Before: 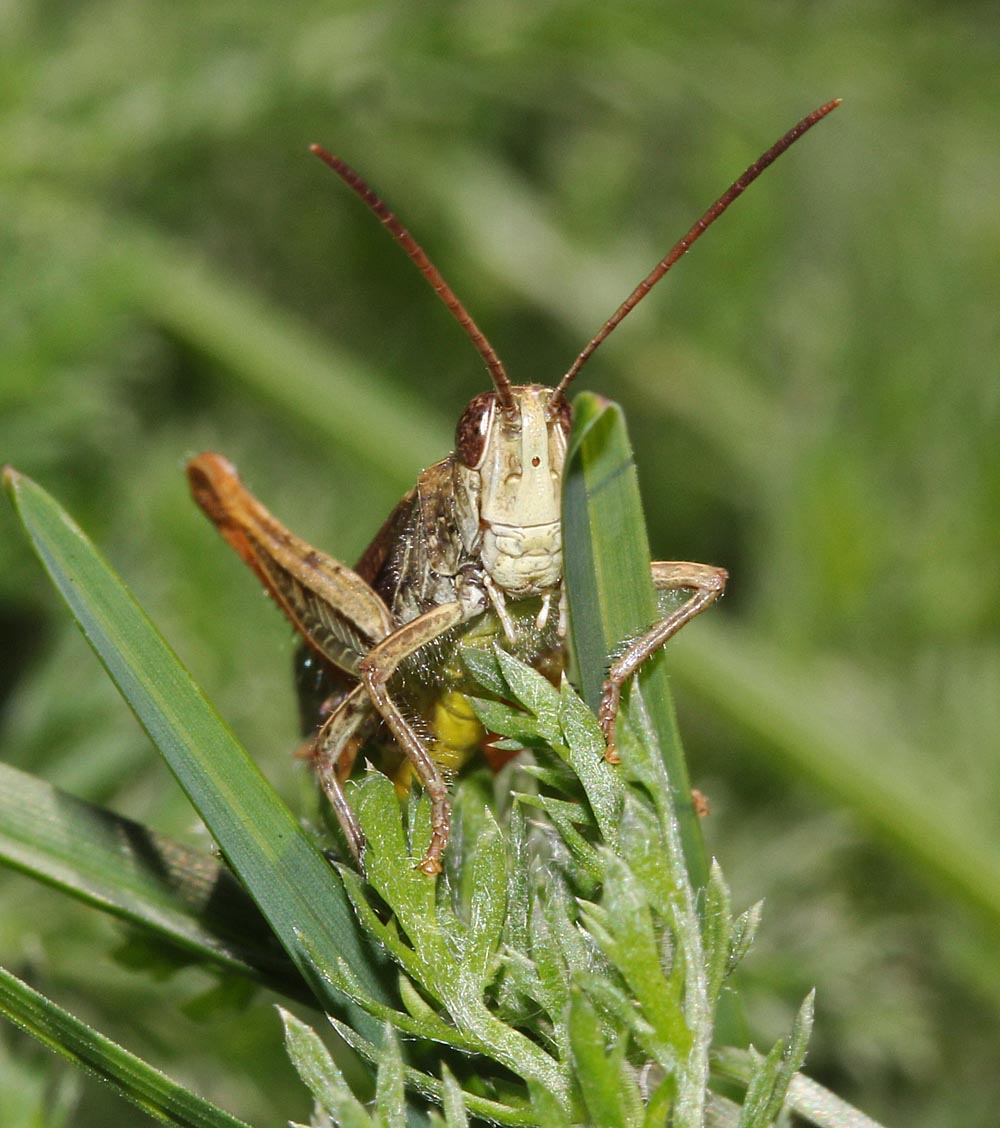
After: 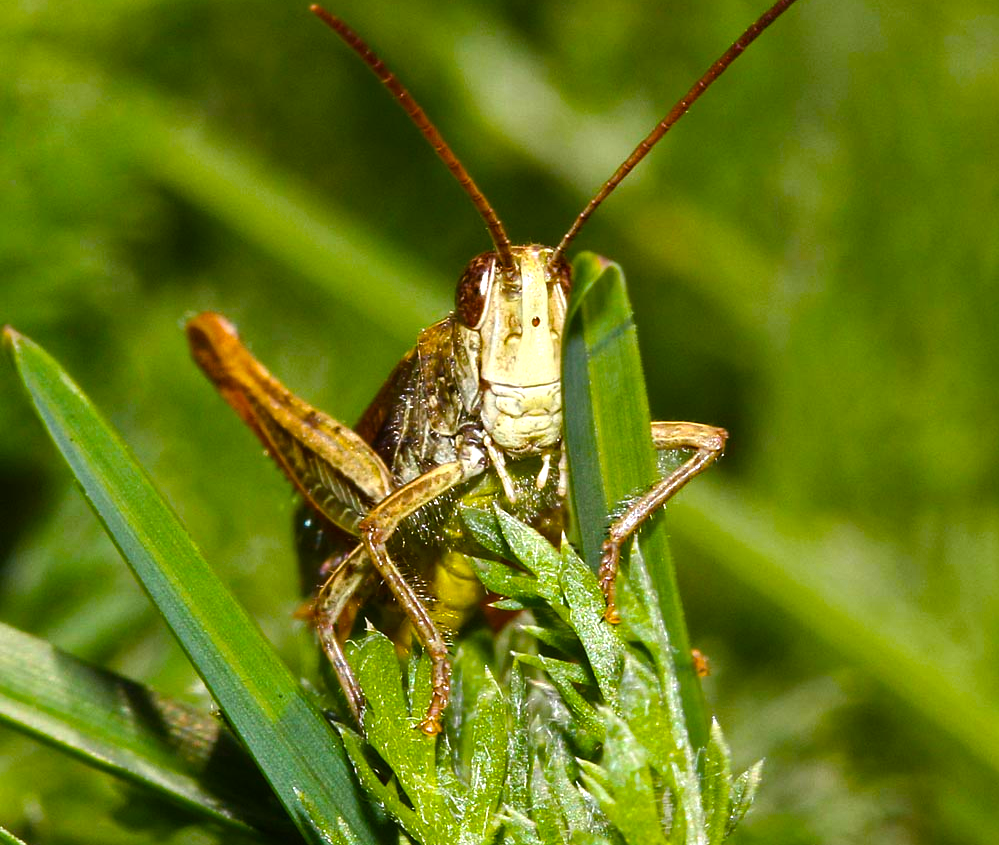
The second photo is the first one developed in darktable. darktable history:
crop and rotate: top 12.5%, bottom 12.5%
color balance rgb: linear chroma grading › global chroma 9%, perceptual saturation grading › global saturation 36%, perceptual saturation grading › shadows 35%, perceptual brilliance grading › global brilliance 15%, perceptual brilliance grading › shadows -35%, global vibrance 15%
